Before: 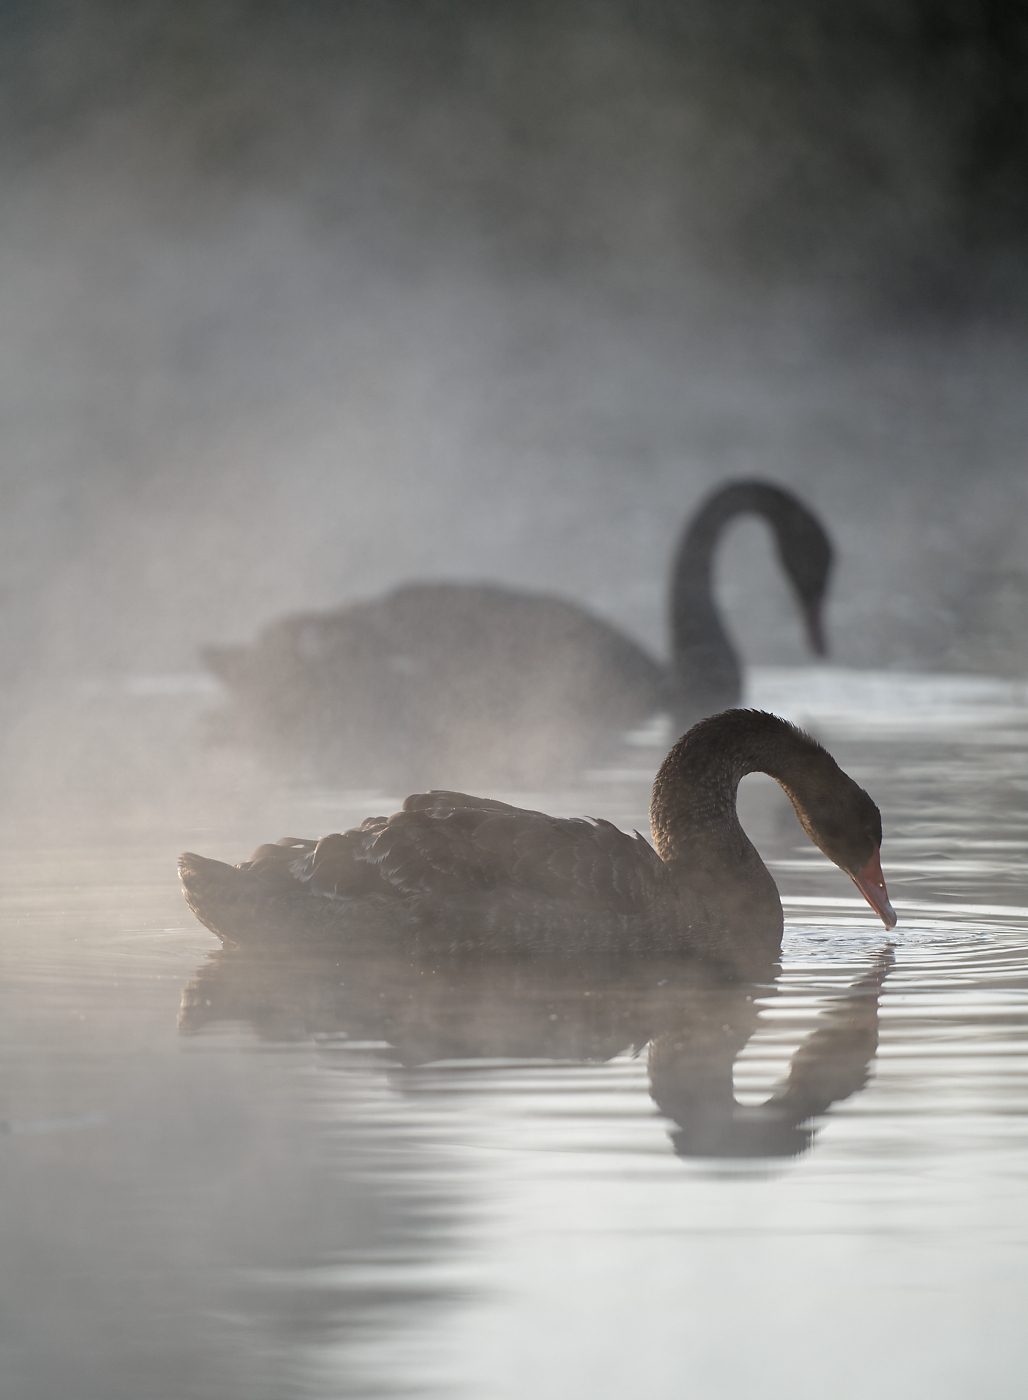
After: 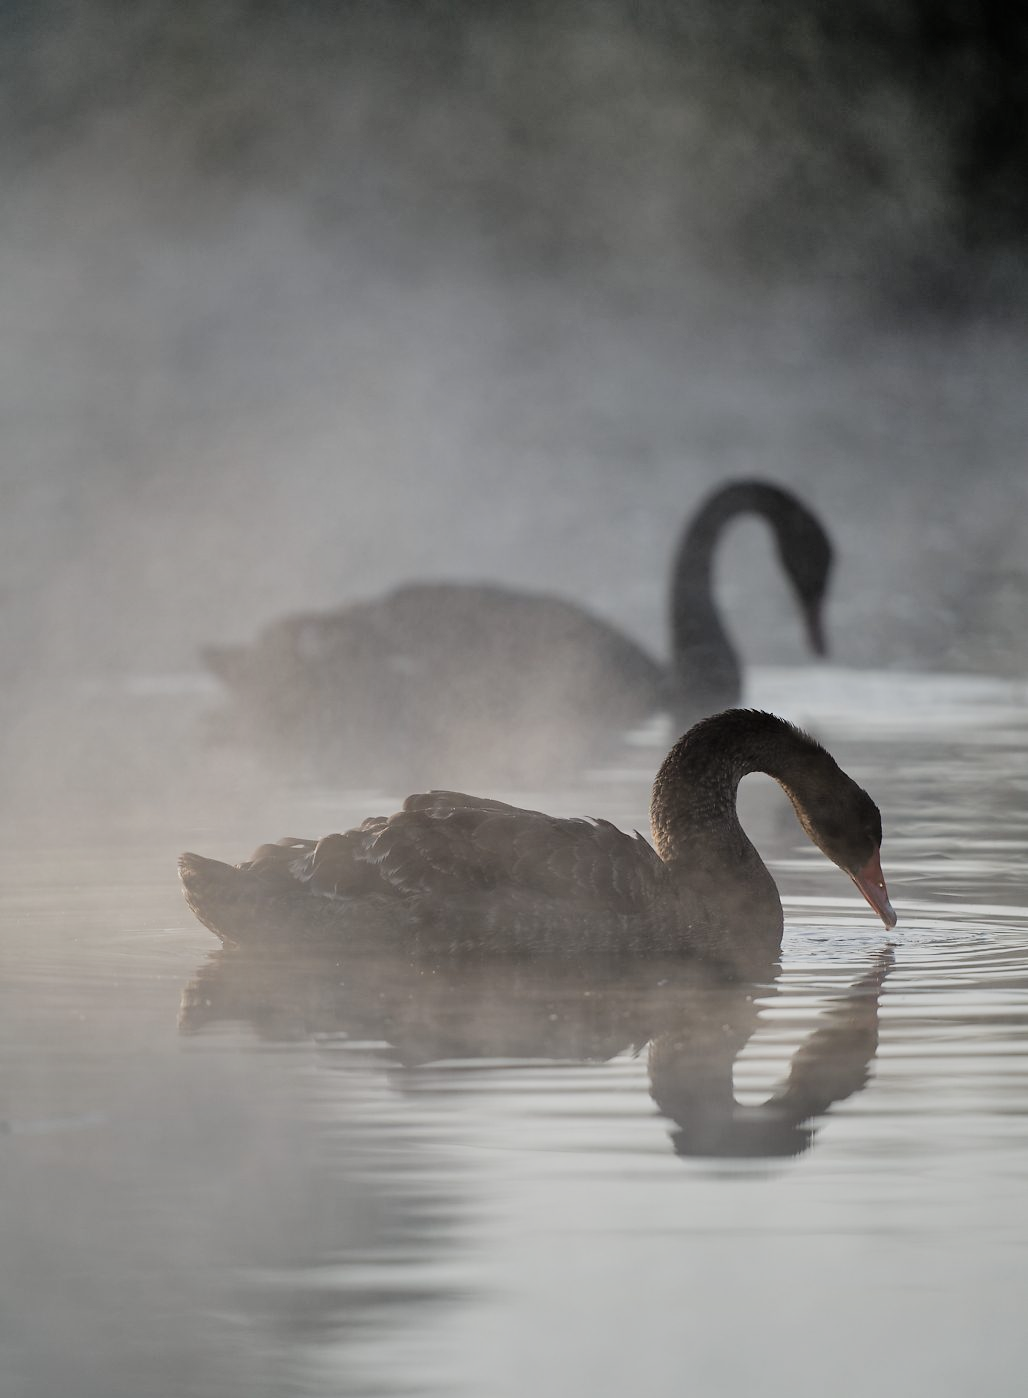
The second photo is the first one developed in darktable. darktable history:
crop: top 0.028%, bottom 0.093%
filmic rgb: black relative exposure -7.65 EV, white relative exposure 4.56 EV, hardness 3.61, contrast 1.112
shadows and highlights: shadows 52.4, highlights color adjustment 0.788%, soften with gaussian
